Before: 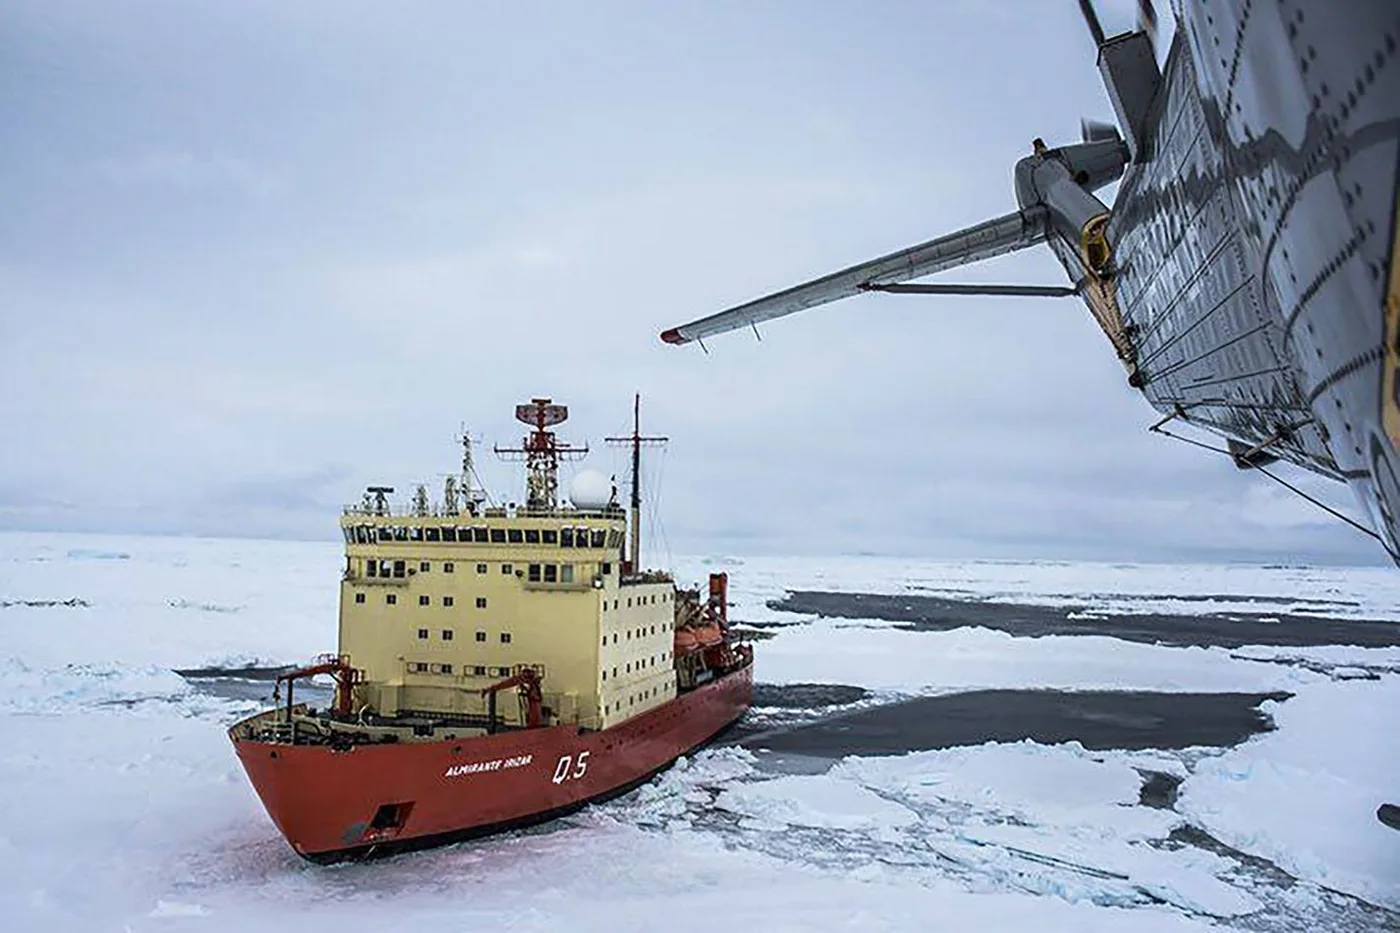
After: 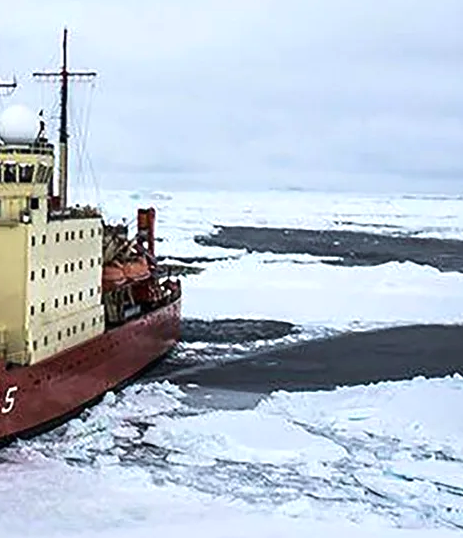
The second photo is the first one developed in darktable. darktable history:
crop: left 40.878%, top 39.176%, right 25.993%, bottom 3.081%
white balance: emerald 1
tone equalizer: -8 EV -0.417 EV, -7 EV -0.389 EV, -6 EV -0.333 EV, -5 EV -0.222 EV, -3 EV 0.222 EV, -2 EV 0.333 EV, -1 EV 0.389 EV, +0 EV 0.417 EV, edges refinement/feathering 500, mask exposure compensation -1.57 EV, preserve details no
